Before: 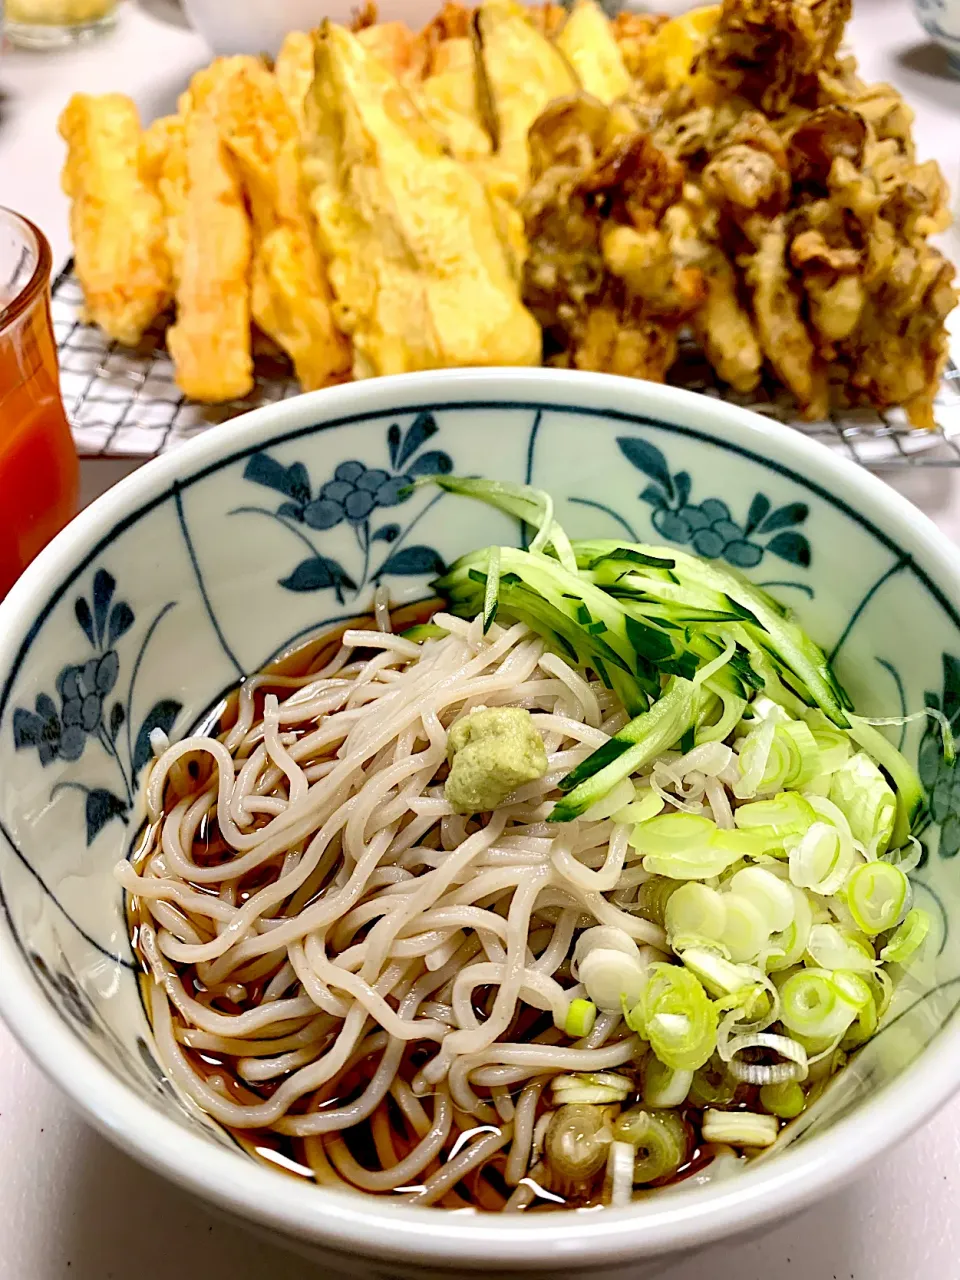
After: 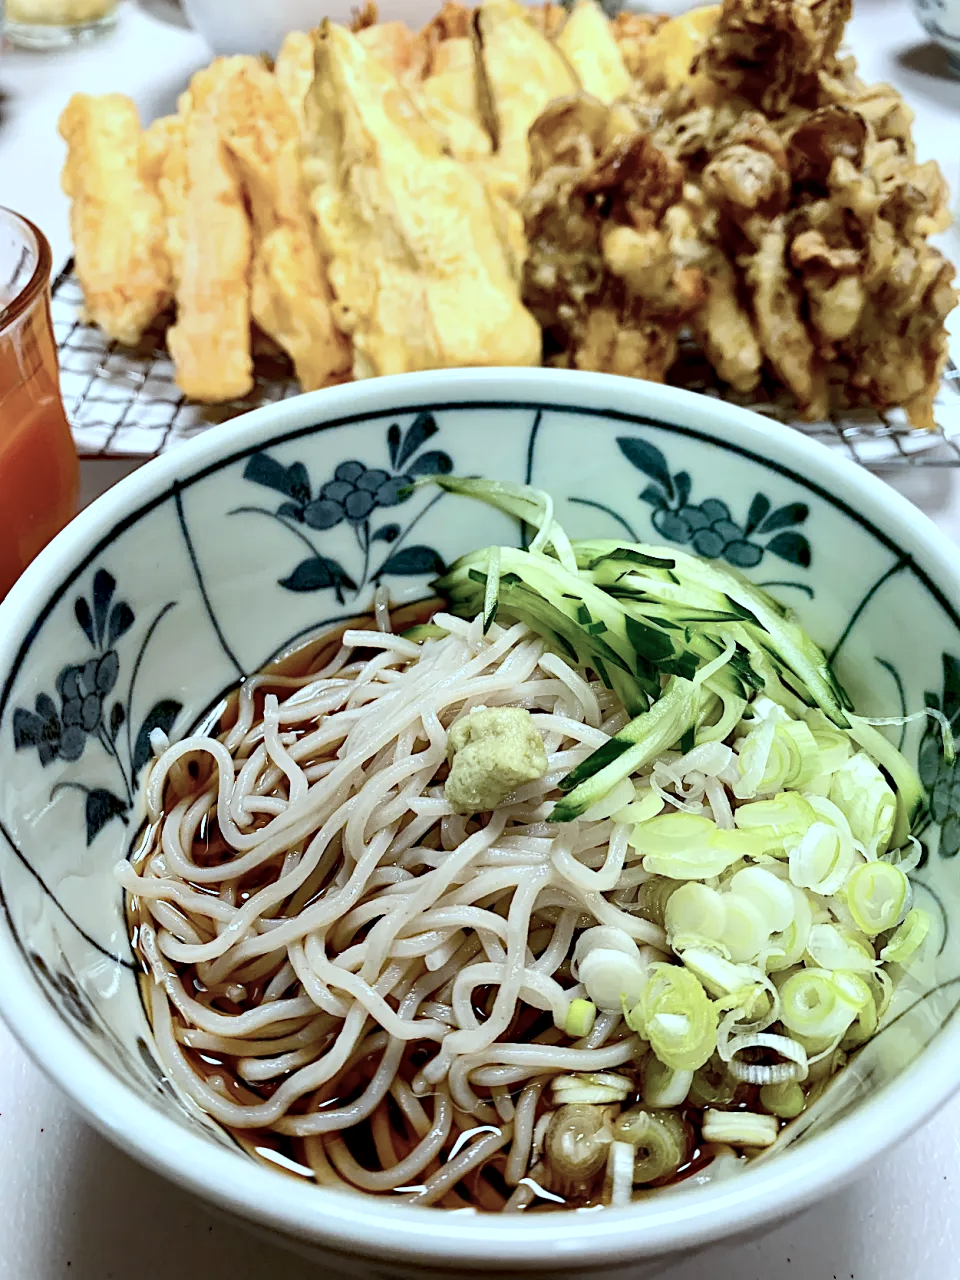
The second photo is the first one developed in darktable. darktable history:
contrast brightness saturation: contrast 0.144
color correction: highlights a* -12.59, highlights b* -17.81, saturation 0.697
haze removal: compatibility mode true, adaptive false
